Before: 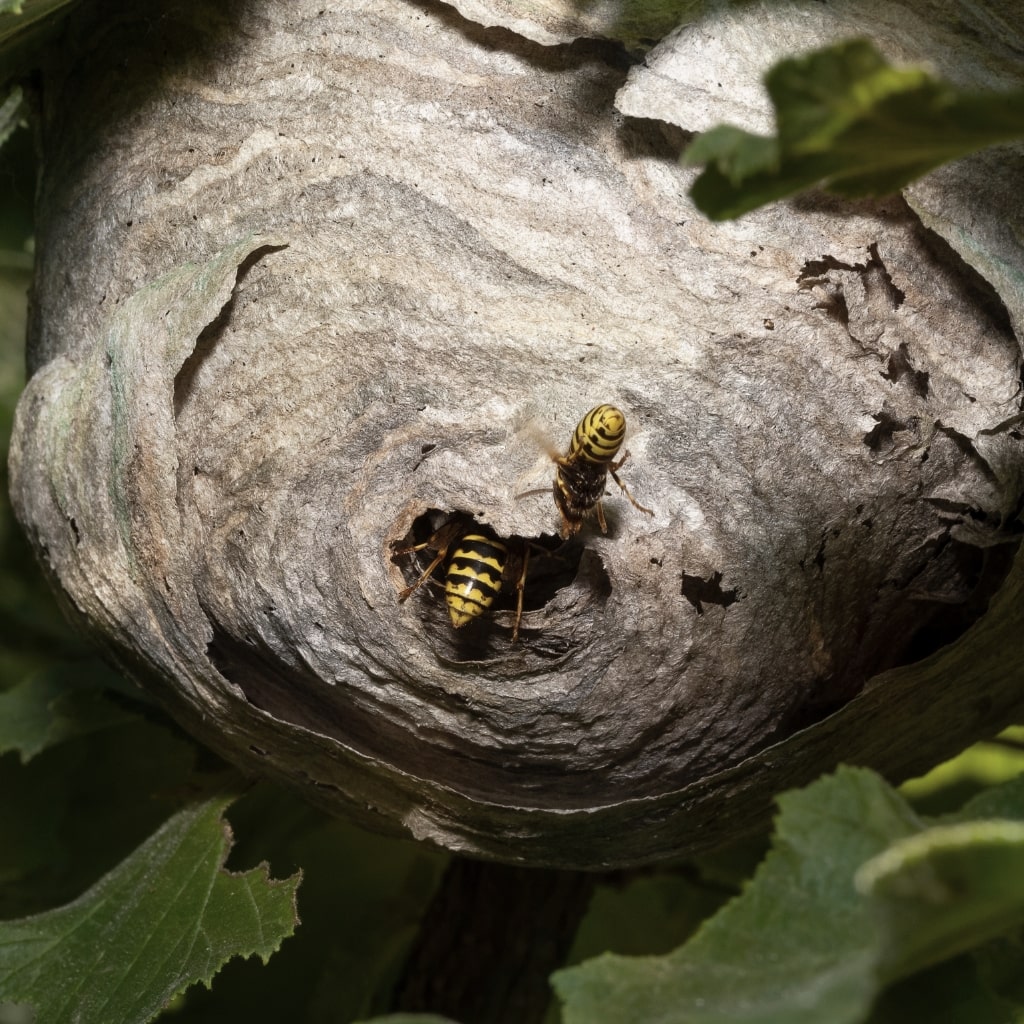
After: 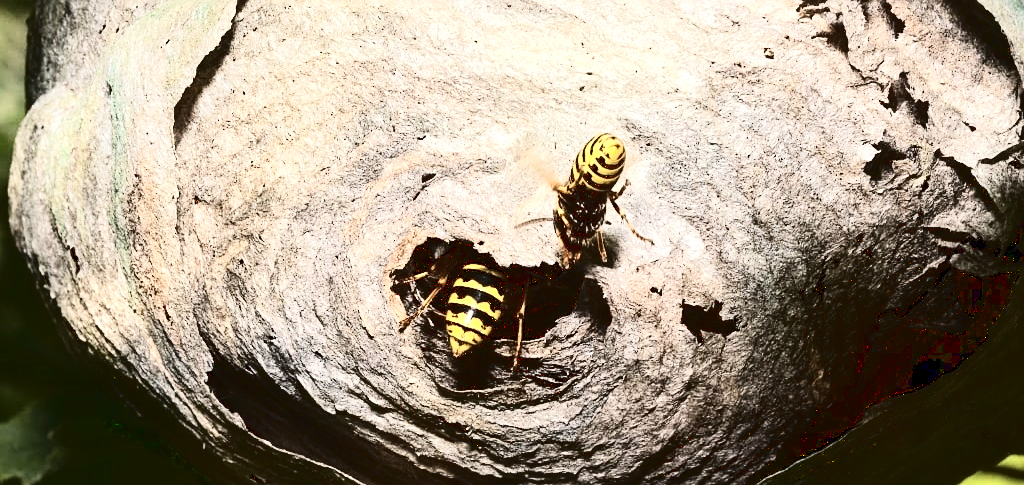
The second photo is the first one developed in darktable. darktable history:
crop and rotate: top 26.524%, bottom 26.087%
sharpen: on, module defaults
tone curve: curves: ch0 [(0, 0.03) (0.113, 0.087) (0.207, 0.184) (0.515, 0.612) (0.712, 0.793) (1, 0.946)]; ch1 [(0, 0) (0.172, 0.123) (0.317, 0.279) (0.407, 0.401) (0.476, 0.482) (0.505, 0.499) (0.534, 0.534) (0.632, 0.645) (0.726, 0.745) (1, 1)]; ch2 [(0, 0) (0.411, 0.424) (0.505, 0.505) (0.521, 0.524) (0.541, 0.569) (0.65, 0.699) (1, 1)]
contrast brightness saturation: contrast 0.288
exposure: exposure 1 EV, compensate exposure bias true, compensate highlight preservation false
local contrast: mode bilateral grid, contrast 20, coarseness 50, detail 119%, midtone range 0.2
